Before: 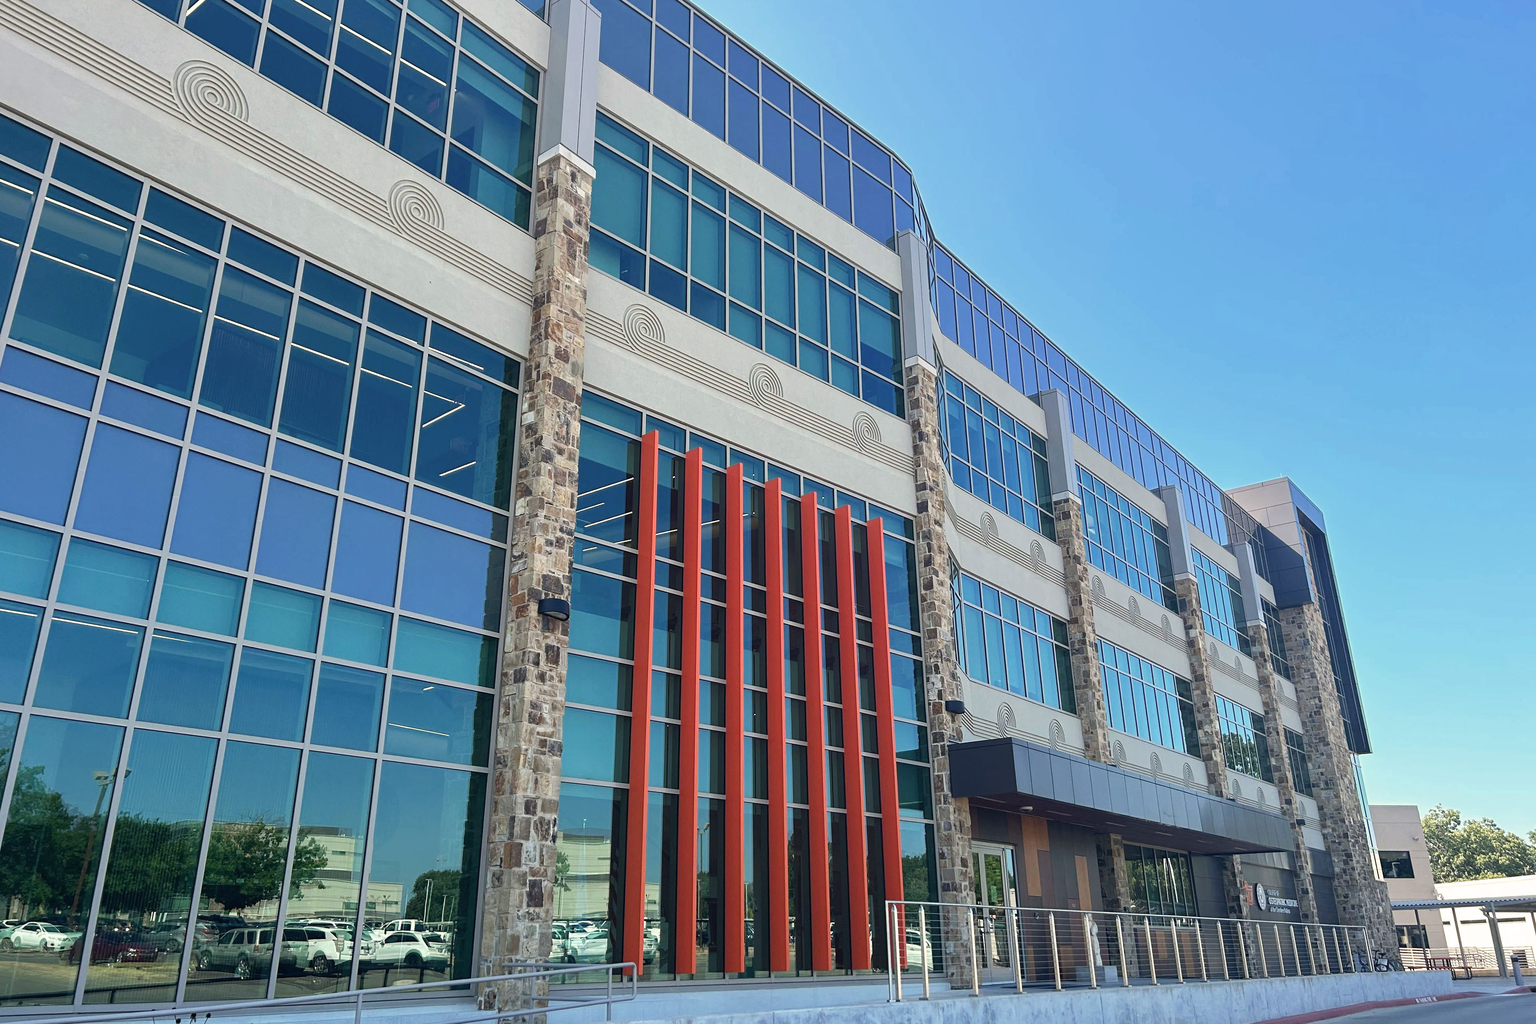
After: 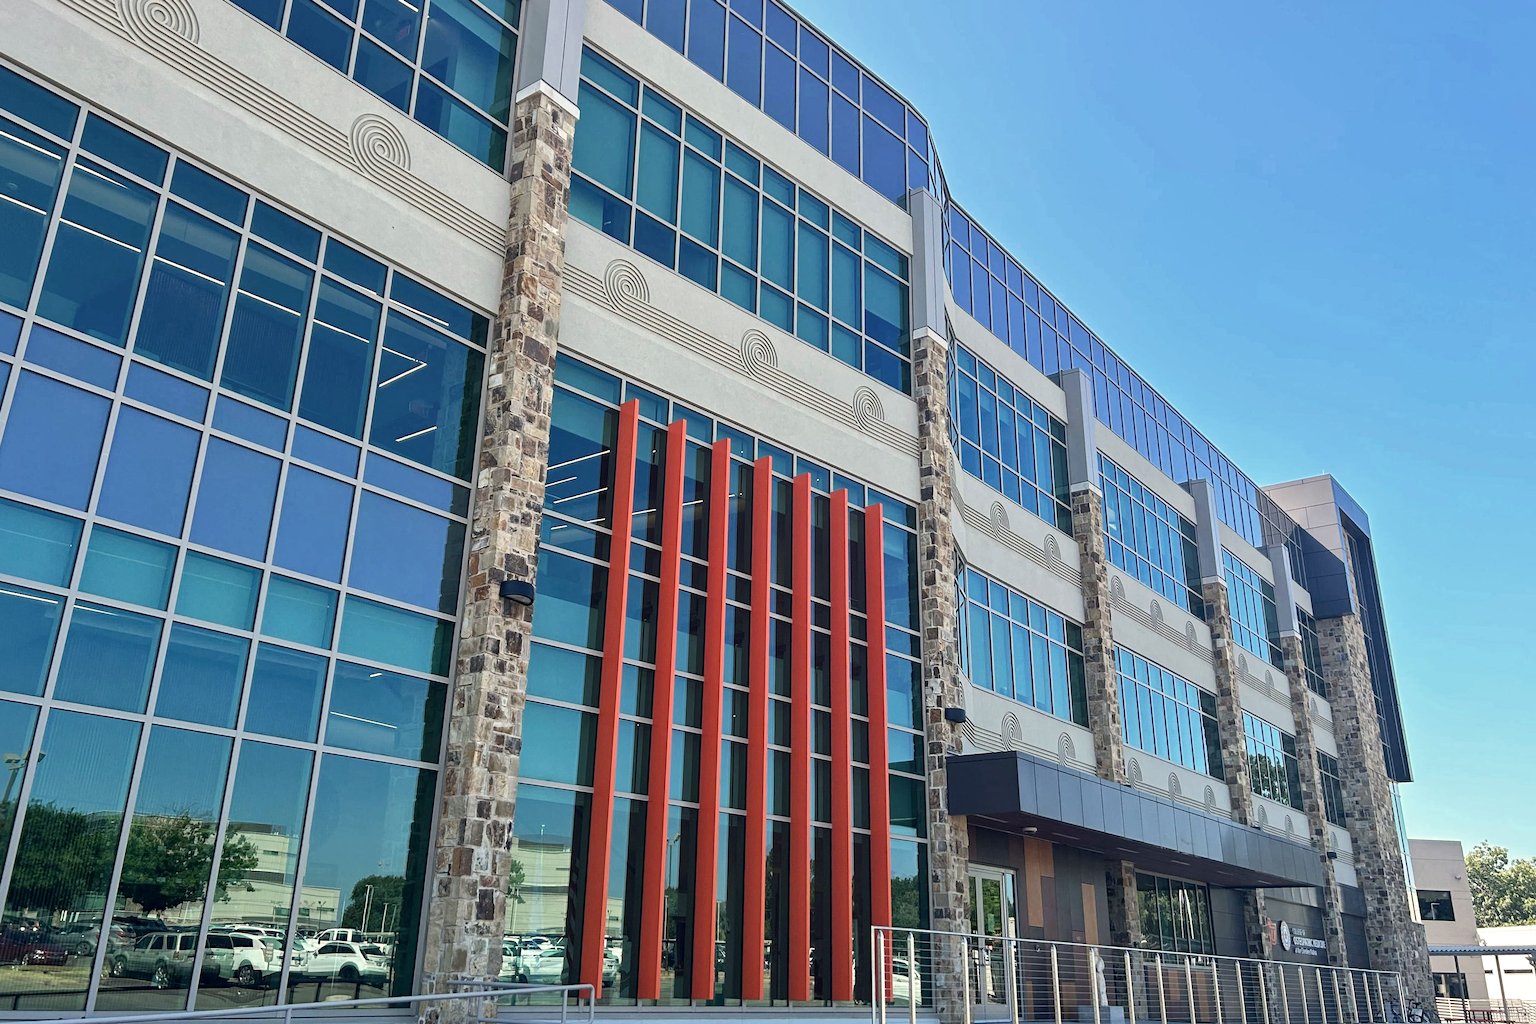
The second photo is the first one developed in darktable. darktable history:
crop and rotate: angle -1.96°, left 3.097%, top 4.154%, right 1.586%, bottom 0.529%
local contrast: mode bilateral grid, contrast 20, coarseness 50, detail 132%, midtone range 0.2
